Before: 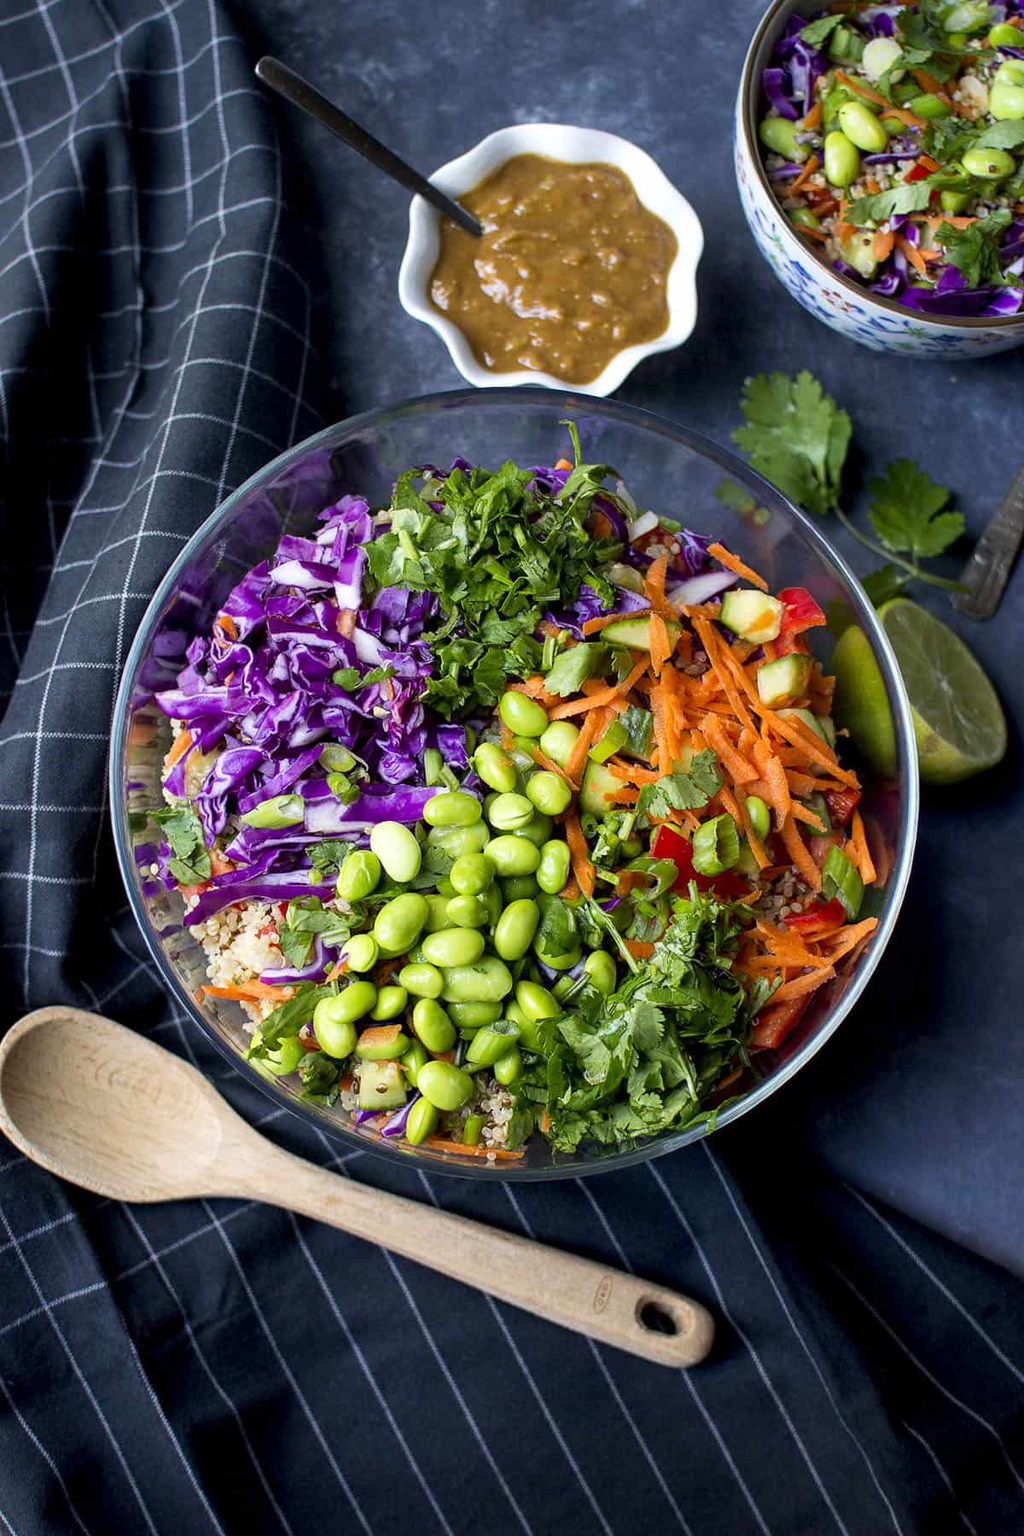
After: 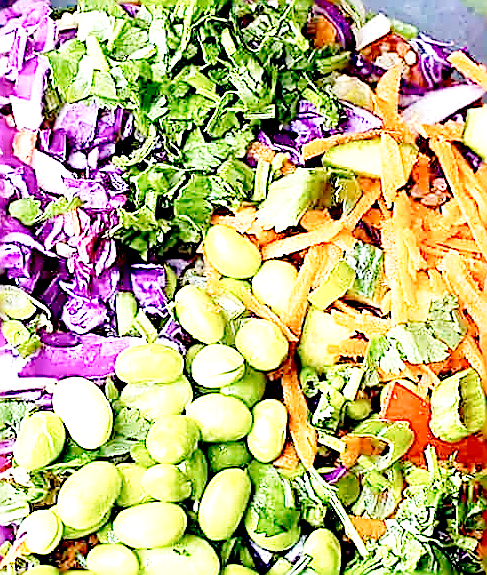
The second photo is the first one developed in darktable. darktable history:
crop: left 31.772%, top 32.511%, right 27.633%, bottom 35.495%
exposure: black level correction 0.001, exposure 1.12 EV, compensate exposure bias true, compensate highlight preservation false
sharpen: amount 1.983
tone curve: curves: ch0 [(0, 0) (0.169, 0.367) (0.635, 0.859) (1, 1)], preserve colors none
